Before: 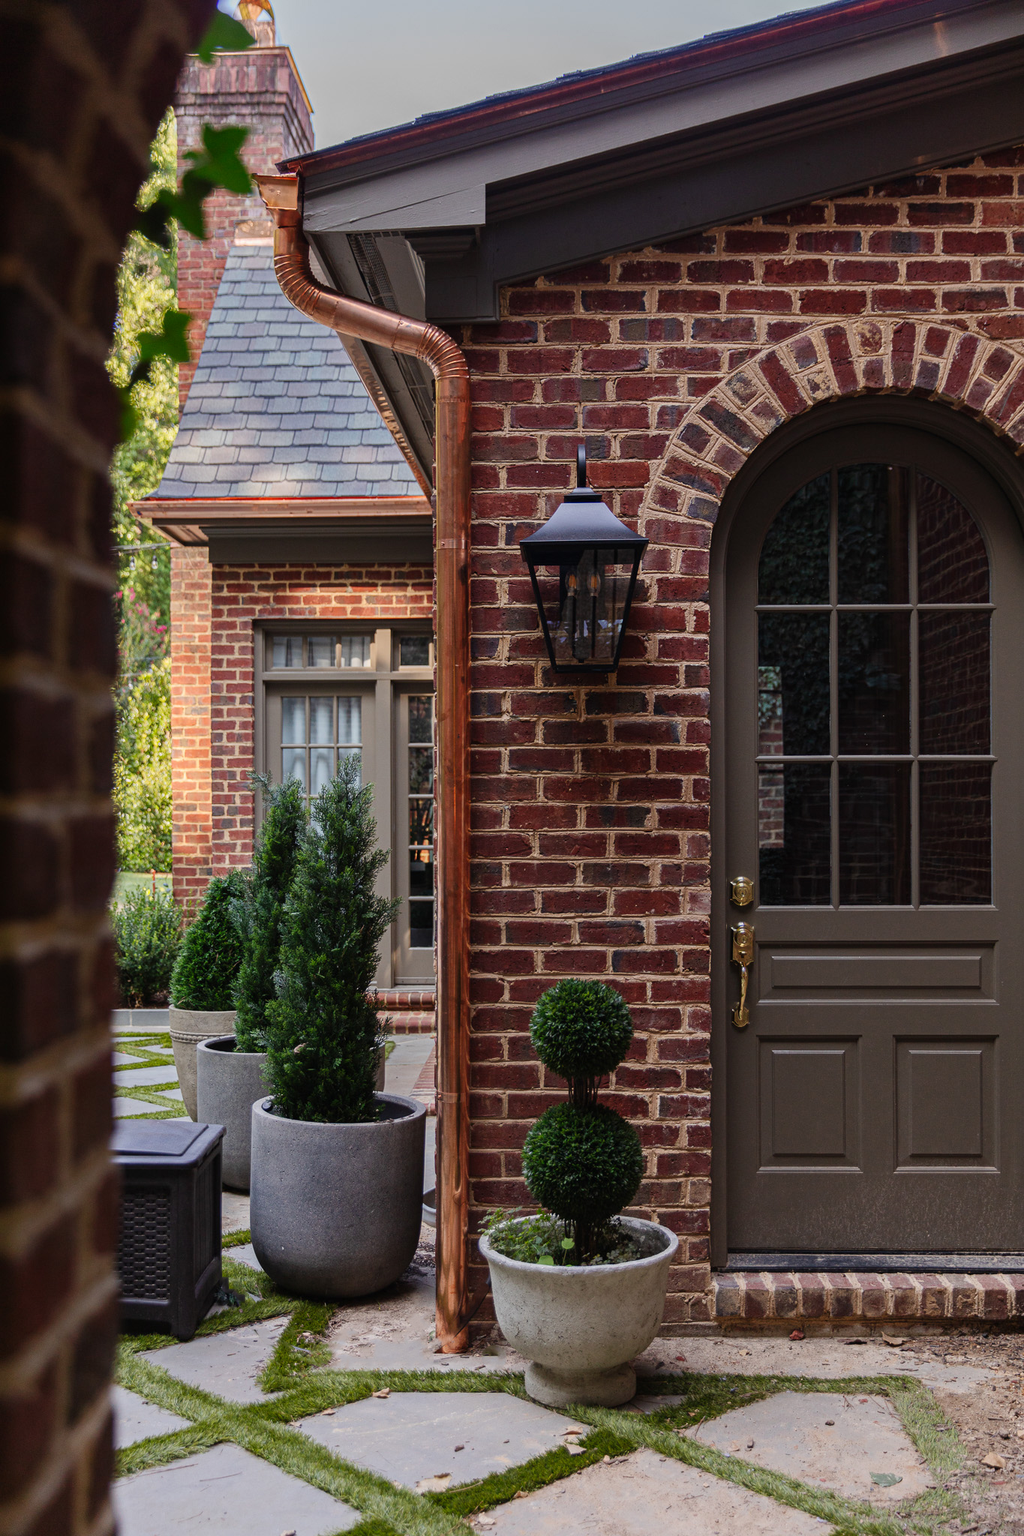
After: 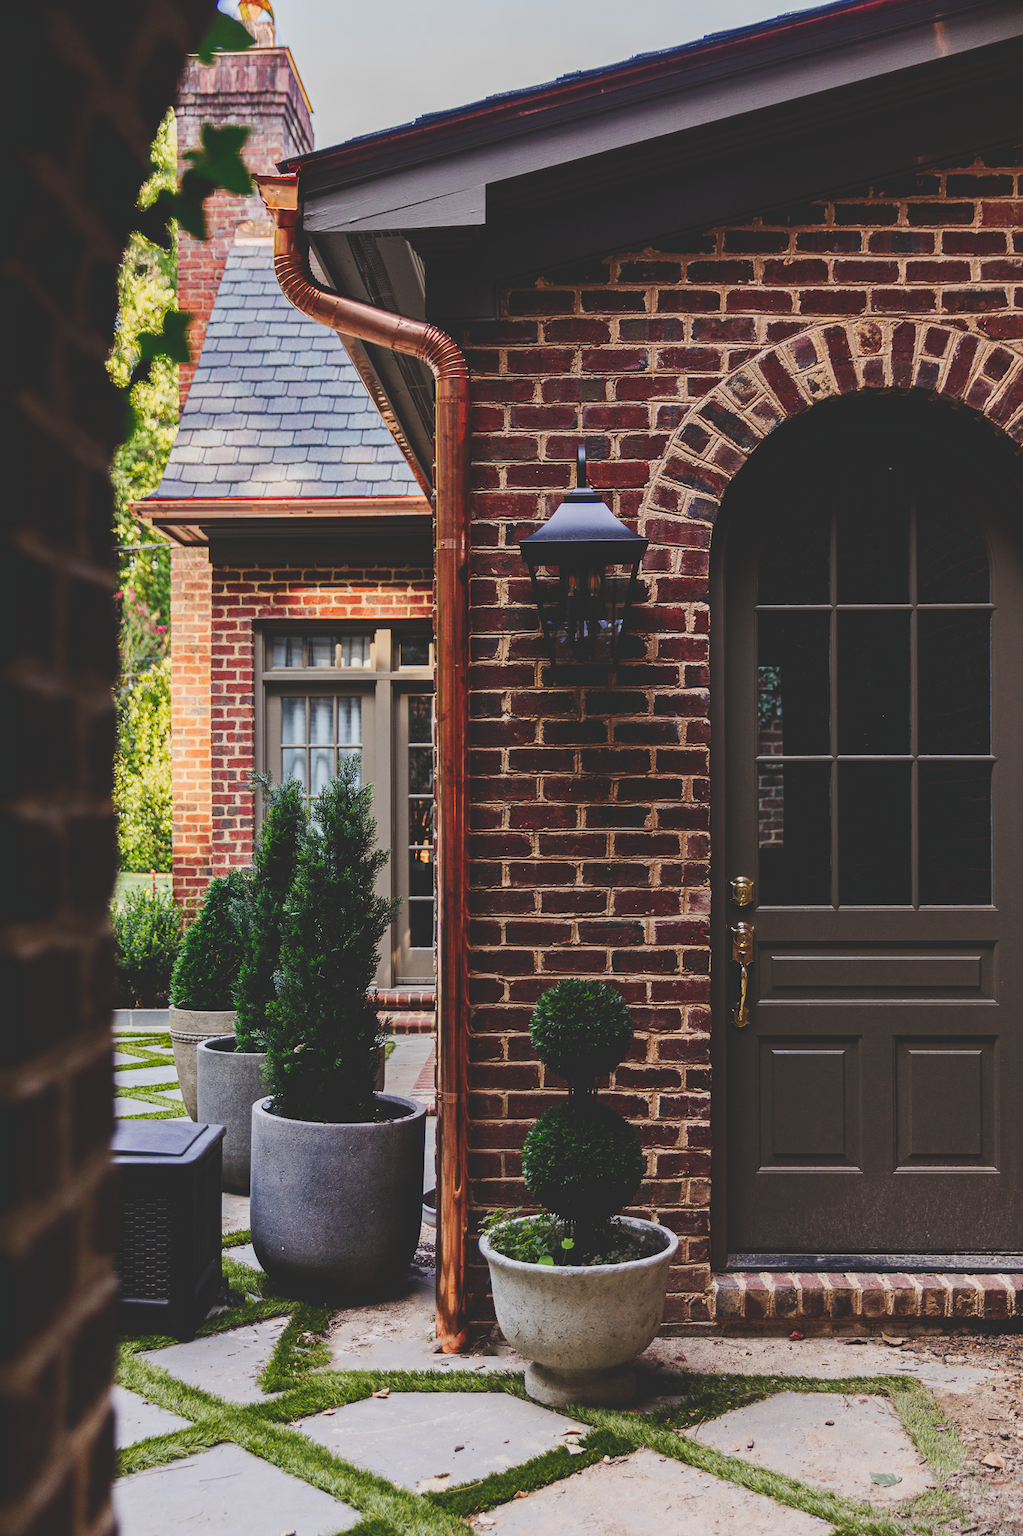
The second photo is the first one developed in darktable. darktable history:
tone curve: curves: ch0 [(0, 0) (0.003, 0.17) (0.011, 0.17) (0.025, 0.17) (0.044, 0.168) (0.069, 0.167) (0.1, 0.173) (0.136, 0.181) (0.177, 0.199) (0.224, 0.226) (0.277, 0.271) (0.335, 0.333) (0.399, 0.419) (0.468, 0.52) (0.543, 0.621) (0.623, 0.716) (0.709, 0.795) (0.801, 0.867) (0.898, 0.914) (1, 1)], preserve colors none
exposure: exposure -0.15 EV, compensate highlight preservation false
